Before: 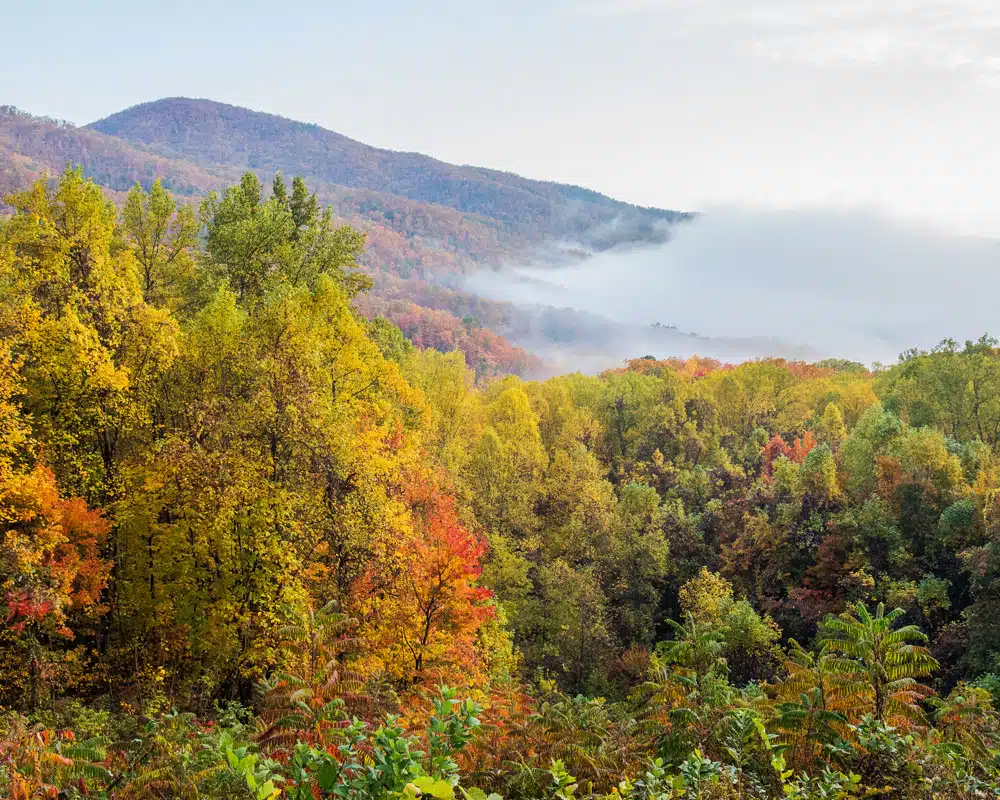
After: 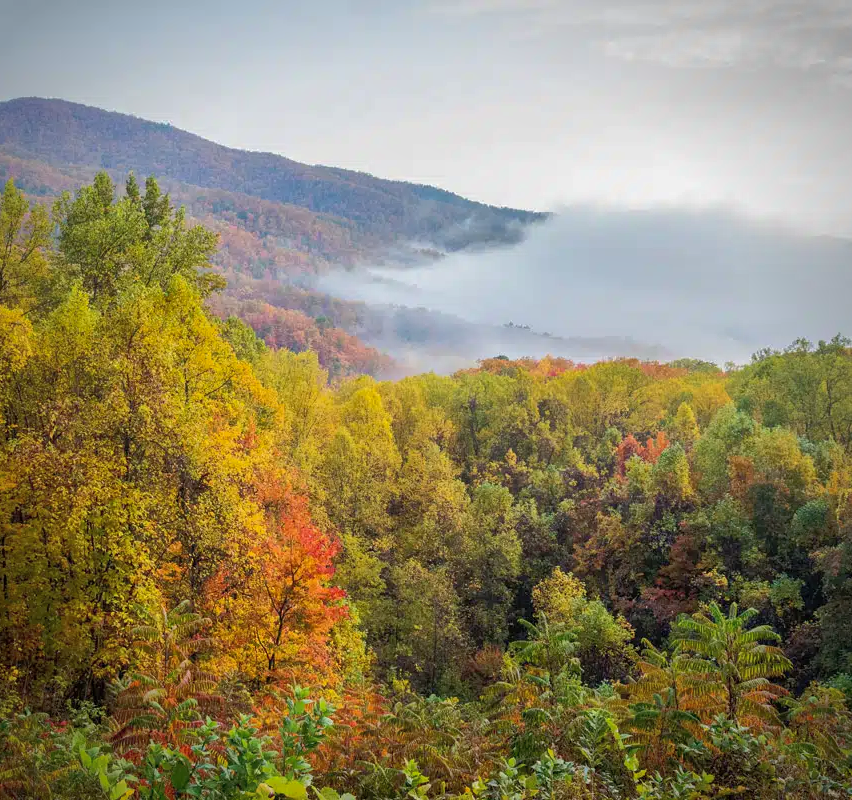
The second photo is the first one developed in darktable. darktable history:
vignetting: fall-off start 79.76%, saturation -0.036
crop and rotate: left 14.703%
shadows and highlights: on, module defaults
